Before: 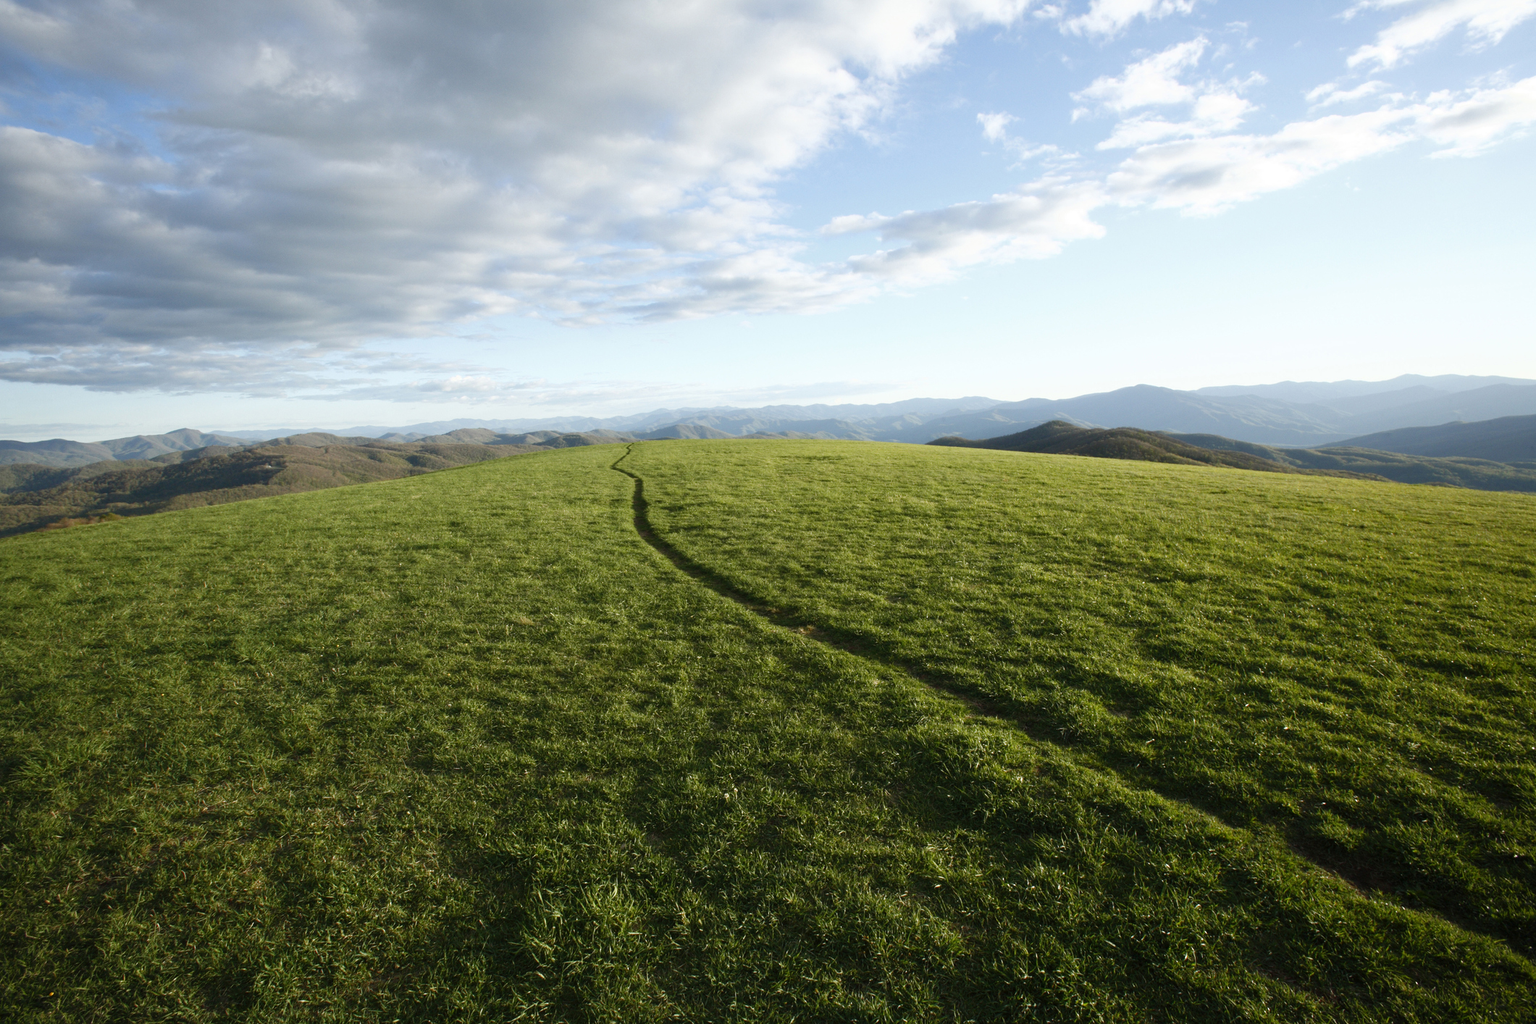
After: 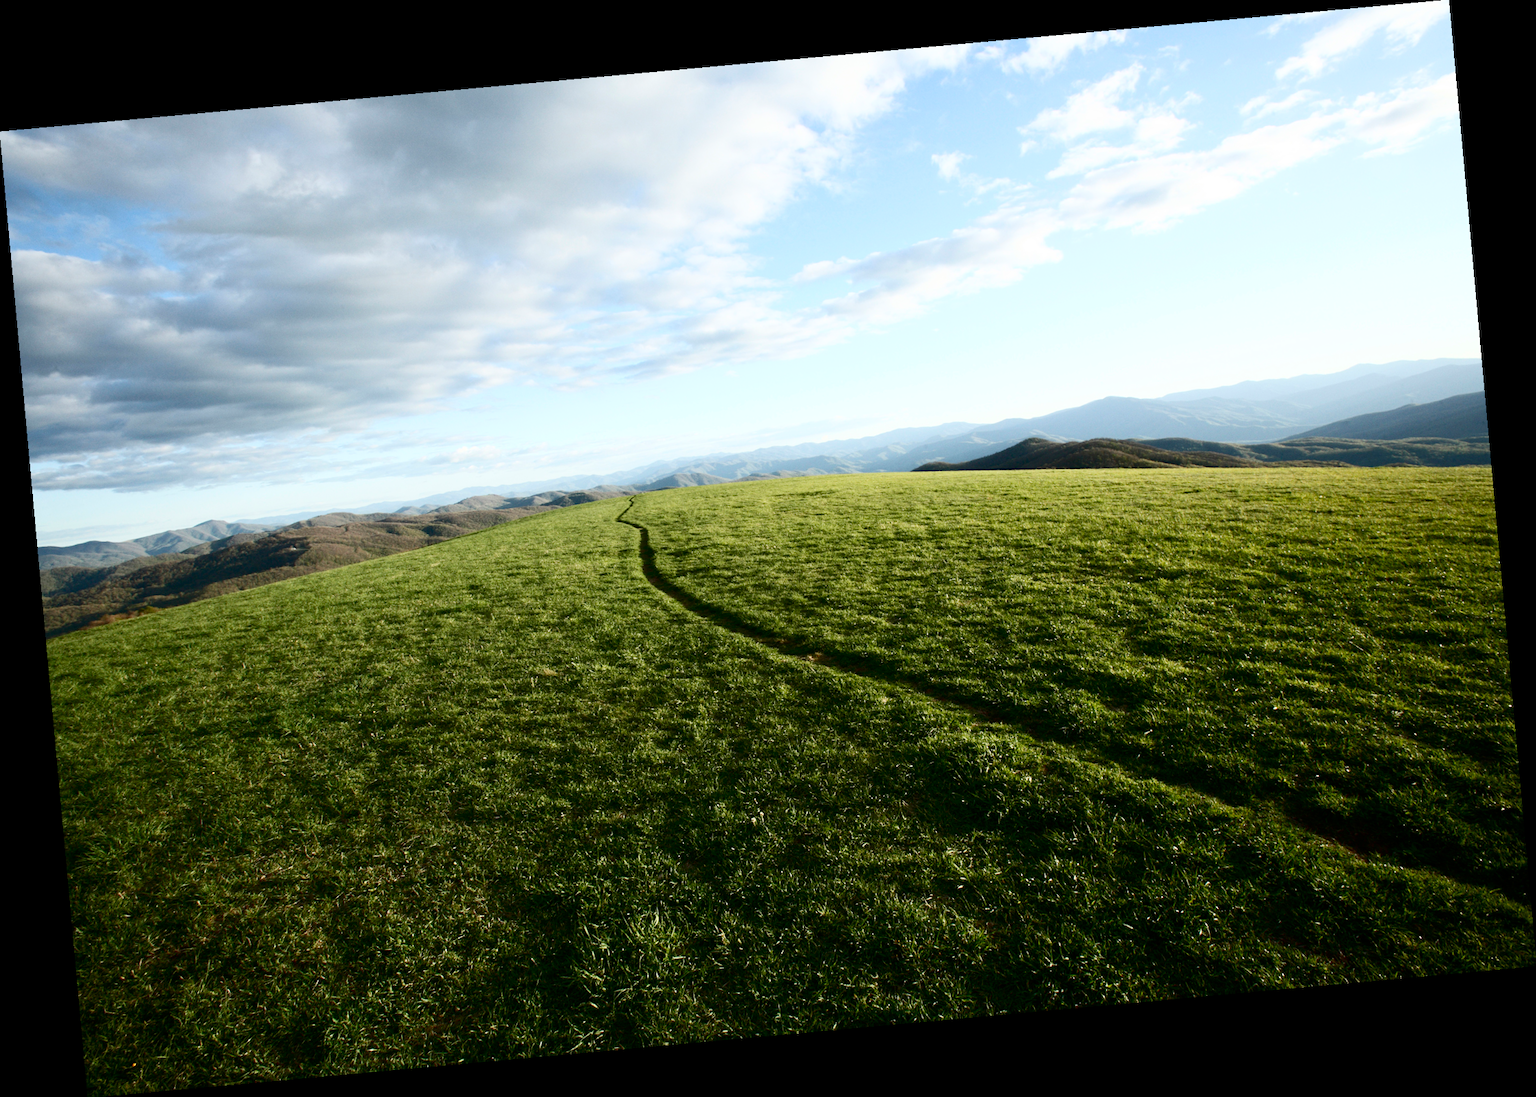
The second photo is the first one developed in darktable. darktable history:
contrast brightness saturation: contrast 0.28
rotate and perspective: rotation -5.2°, automatic cropping off
